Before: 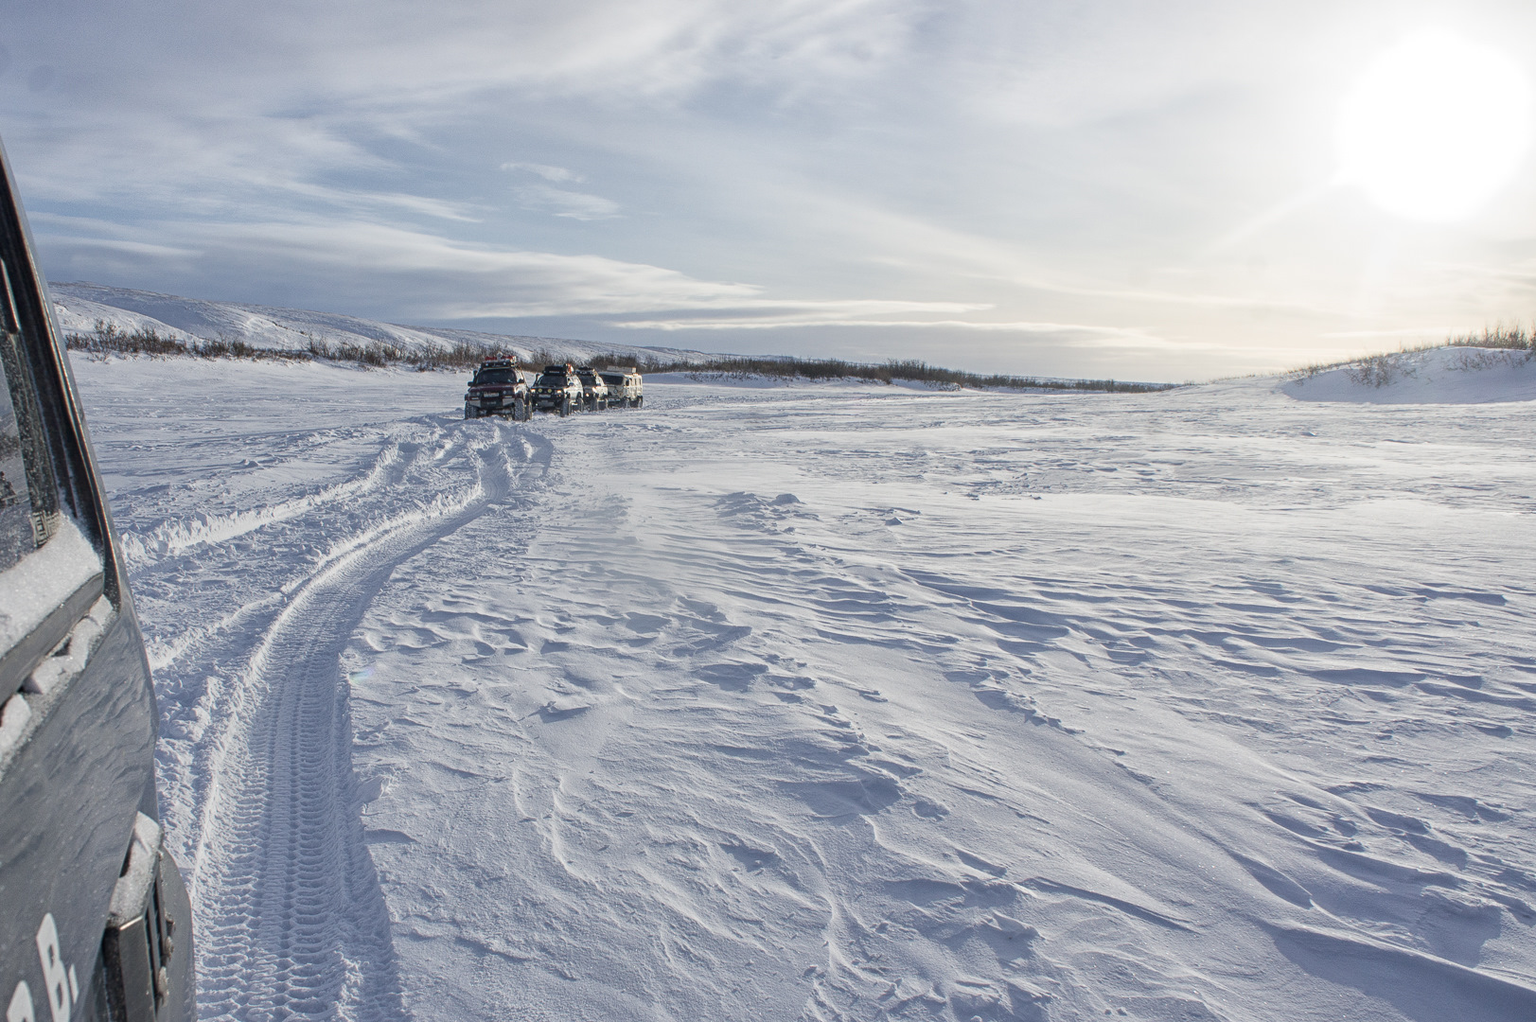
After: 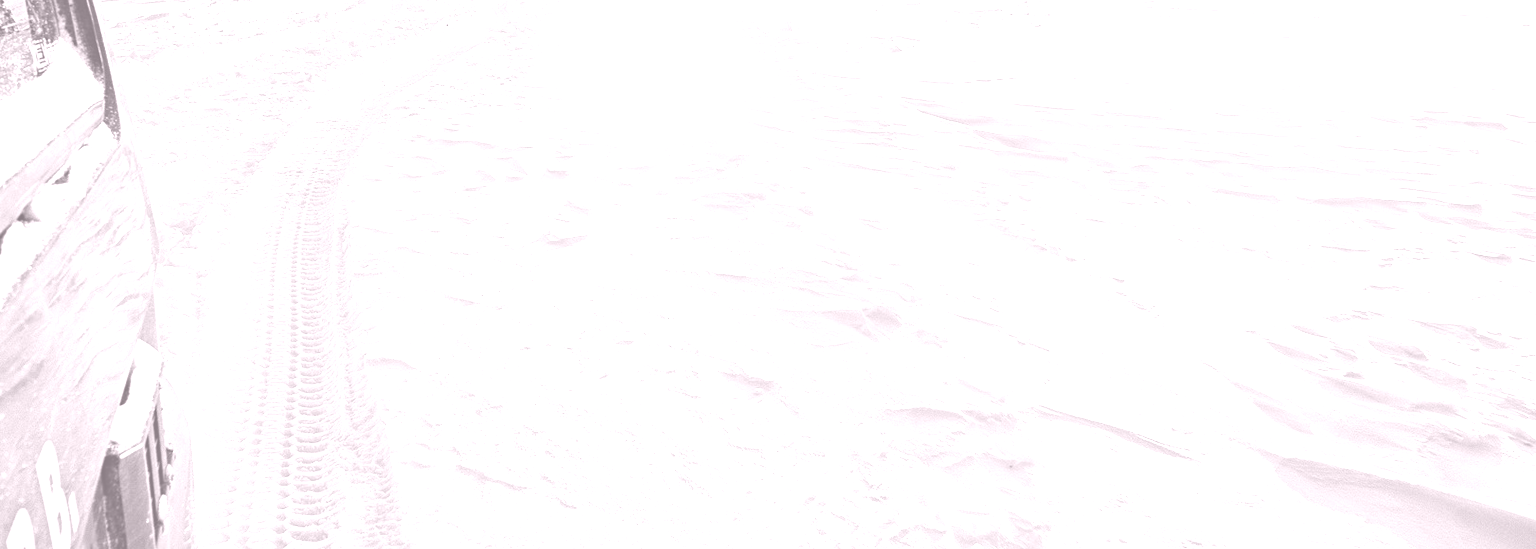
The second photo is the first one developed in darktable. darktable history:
crop and rotate: top 46.237%
colorize: hue 25.2°, saturation 83%, source mix 82%, lightness 79%, version 1
tone curve: curves: ch0 [(0, 0.03) (0.113, 0.087) (0.207, 0.184) (0.515, 0.612) (0.712, 0.793) (1, 0.946)]; ch1 [(0, 0) (0.172, 0.123) (0.317, 0.279) (0.414, 0.382) (0.476, 0.479) (0.505, 0.498) (0.534, 0.534) (0.621, 0.65) (0.709, 0.764) (1, 1)]; ch2 [(0, 0) (0.411, 0.424) (0.505, 0.505) (0.521, 0.524) (0.537, 0.57) (0.65, 0.699) (1, 1)], color space Lab, independent channels, preserve colors none
